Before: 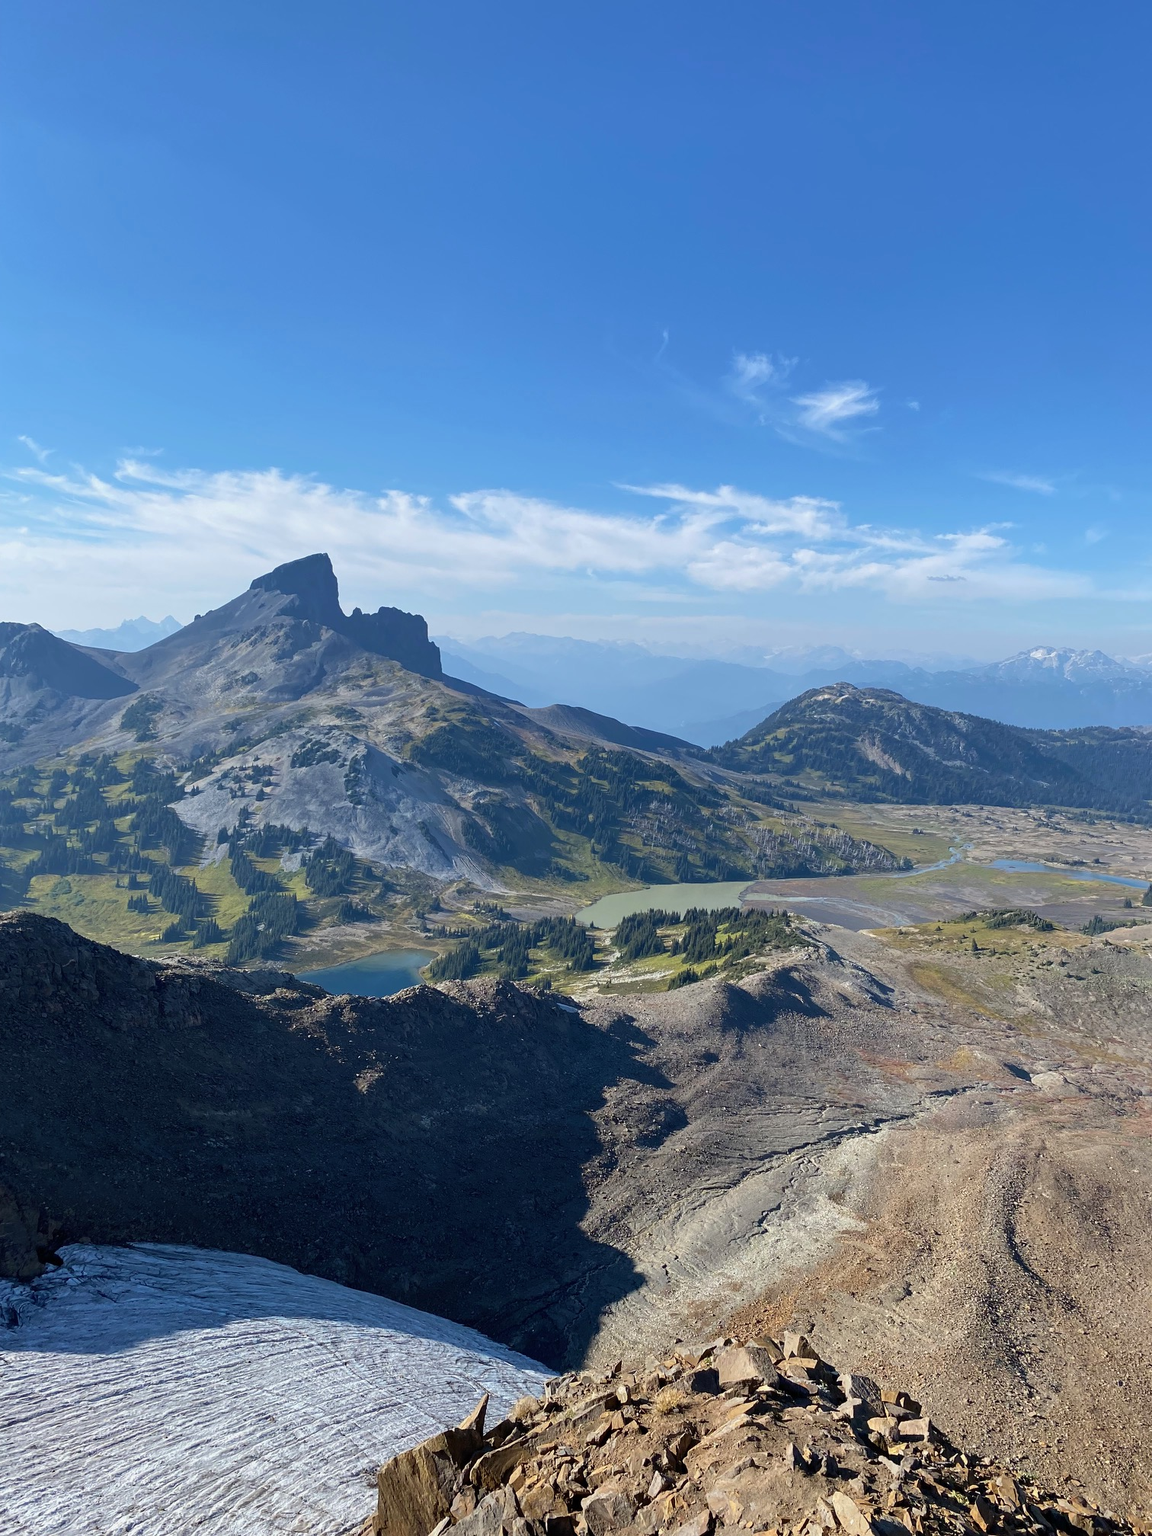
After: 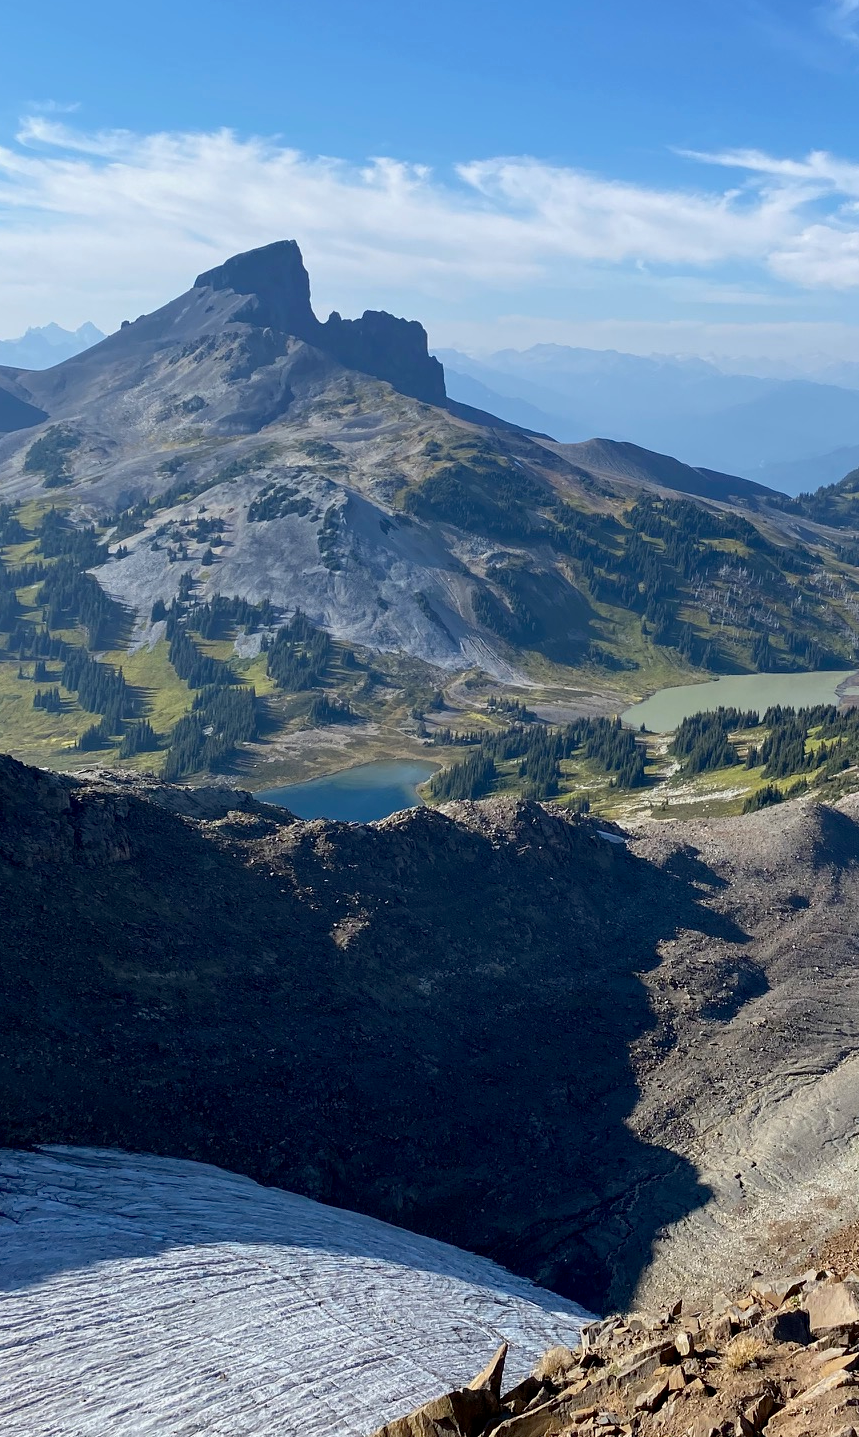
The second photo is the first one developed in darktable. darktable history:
crop: left 8.866%, top 24.156%, right 34.282%, bottom 4.536%
